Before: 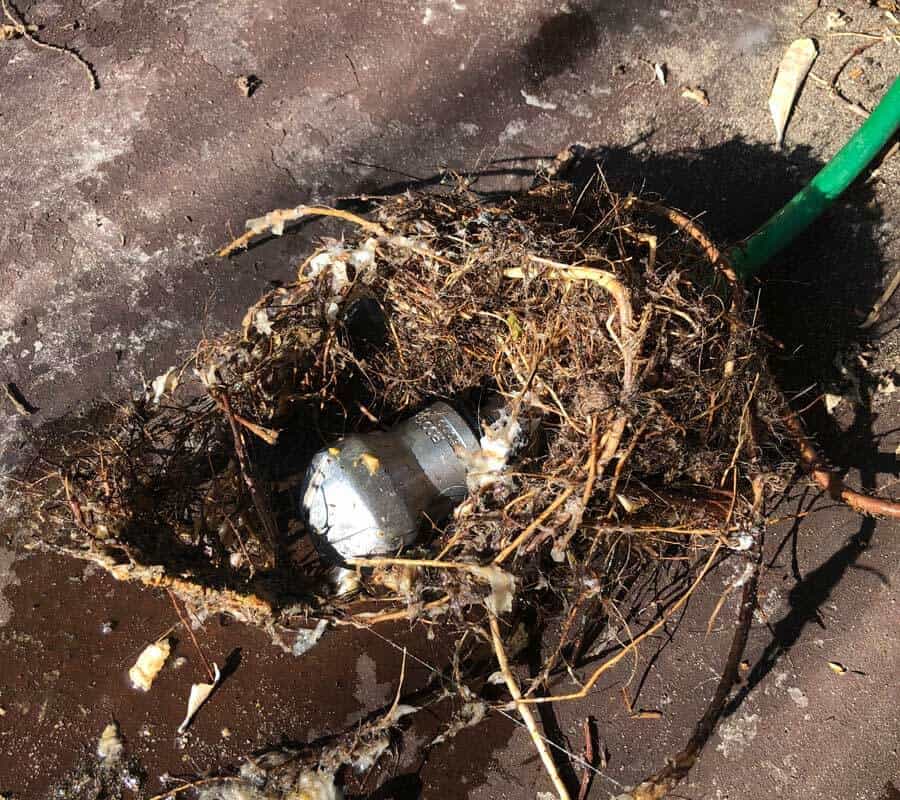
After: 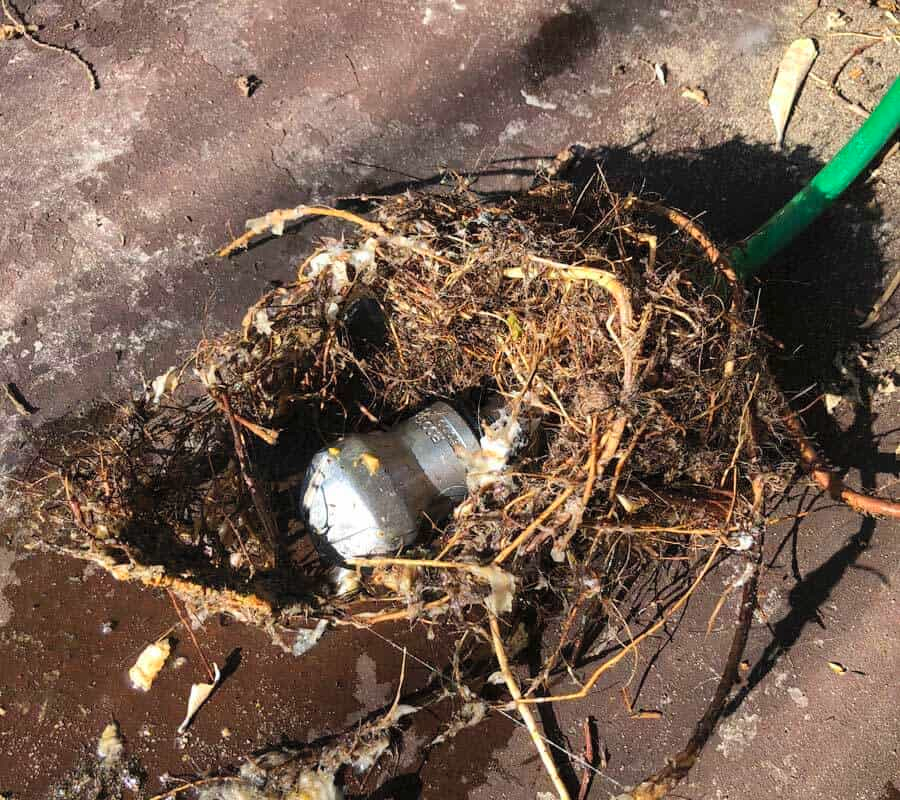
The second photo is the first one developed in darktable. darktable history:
color calibration: illuminant same as pipeline (D50), adaptation none (bypass), x 0.331, y 0.333, temperature 5013.96 K, saturation algorithm version 1 (2020)
contrast brightness saturation: brightness 0.088, saturation 0.191
